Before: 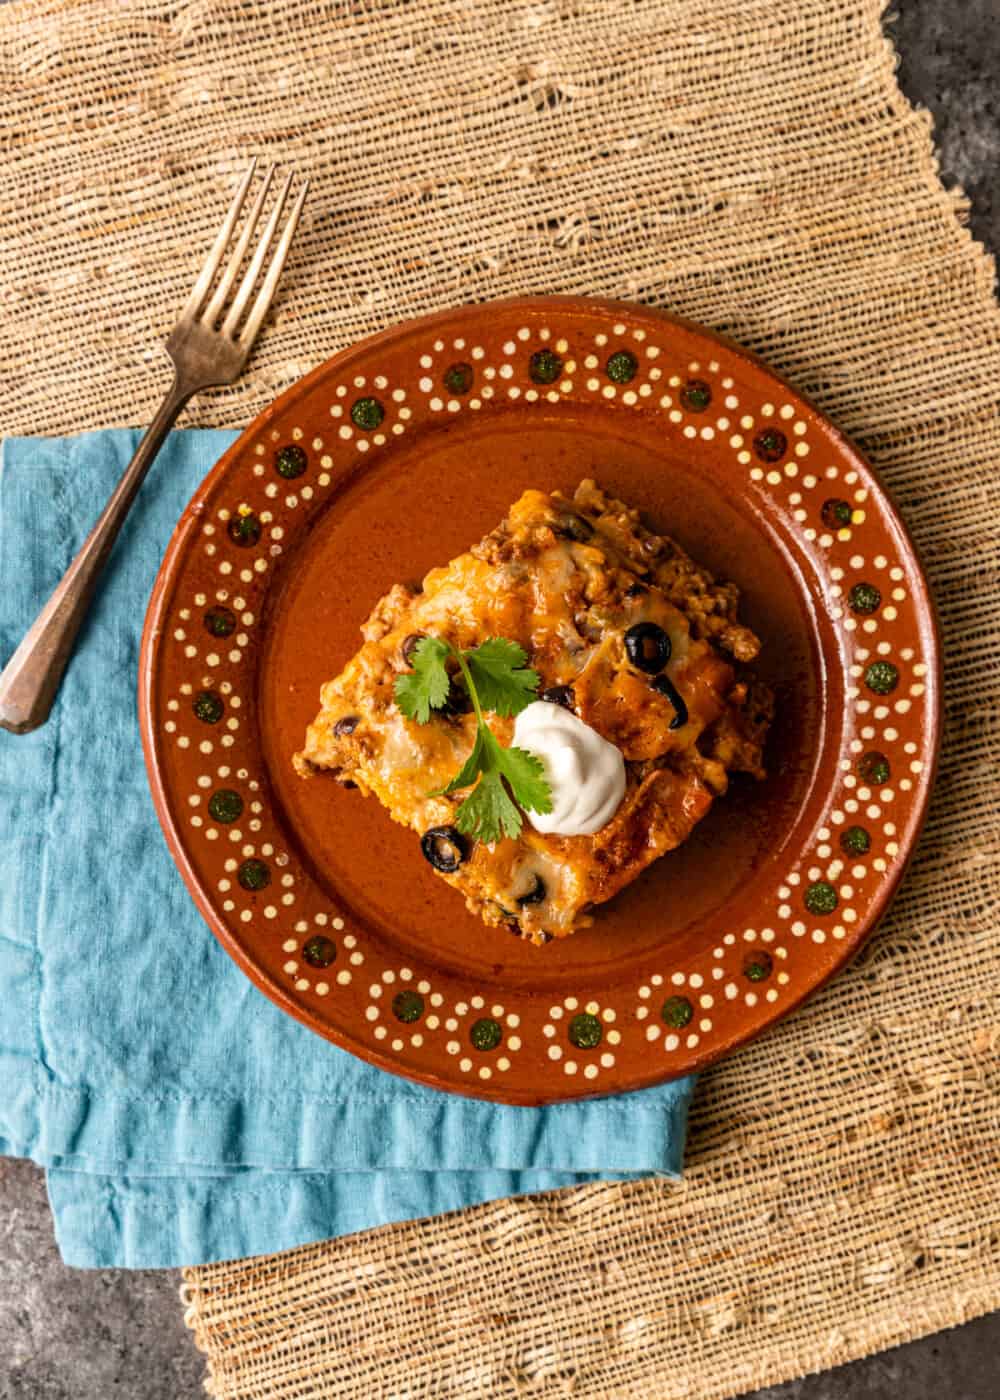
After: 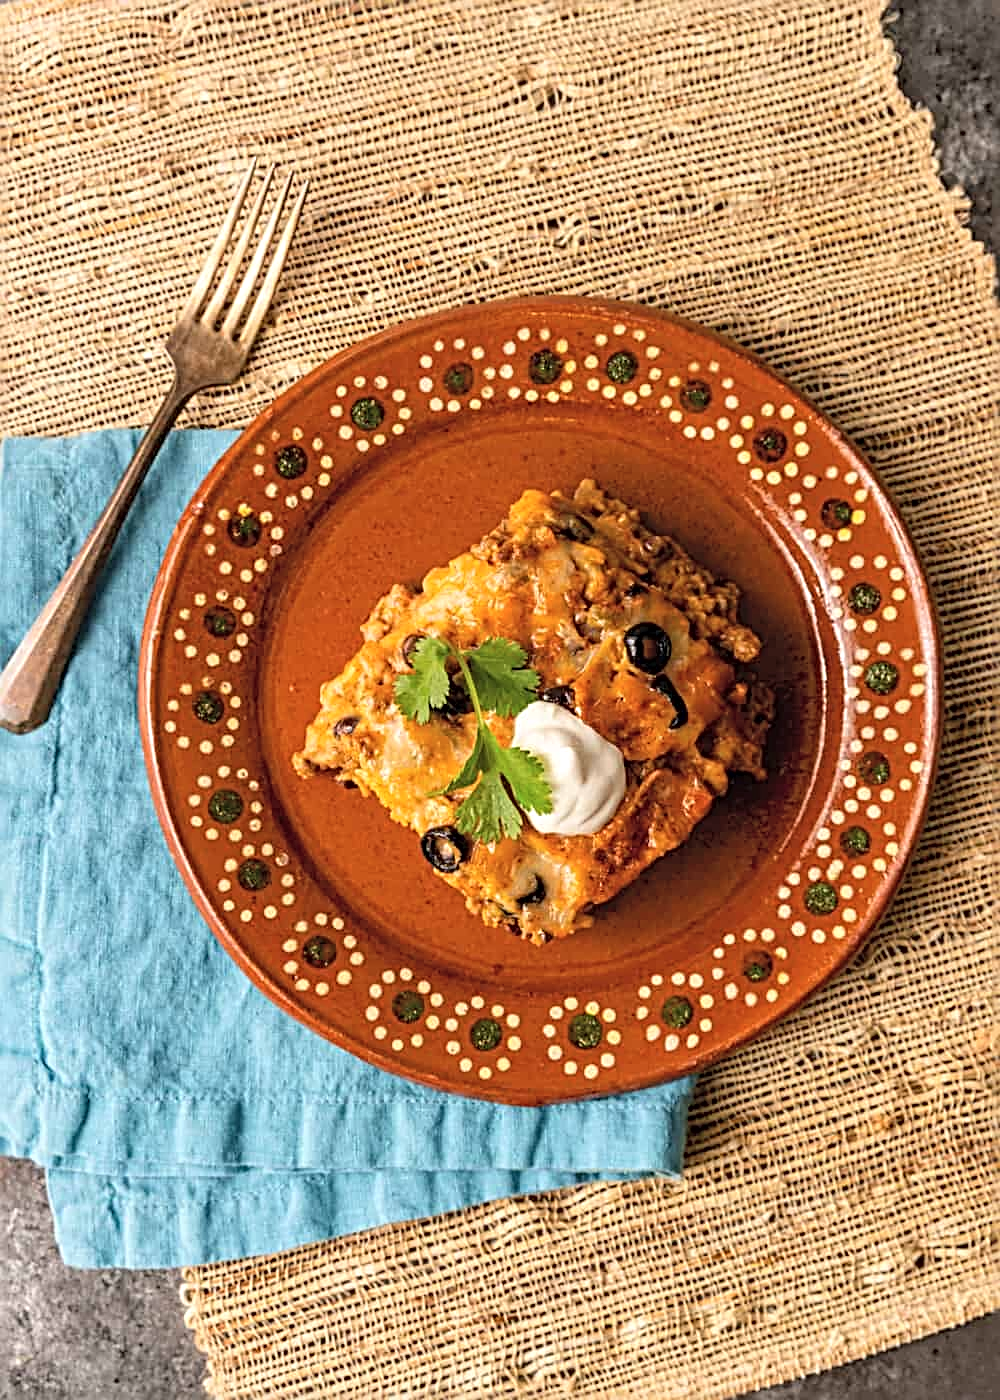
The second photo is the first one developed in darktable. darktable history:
sharpen: radius 3.025, amount 0.757
contrast brightness saturation: brightness 0.13
exposure: exposure 0.014 EV, compensate highlight preservation false
